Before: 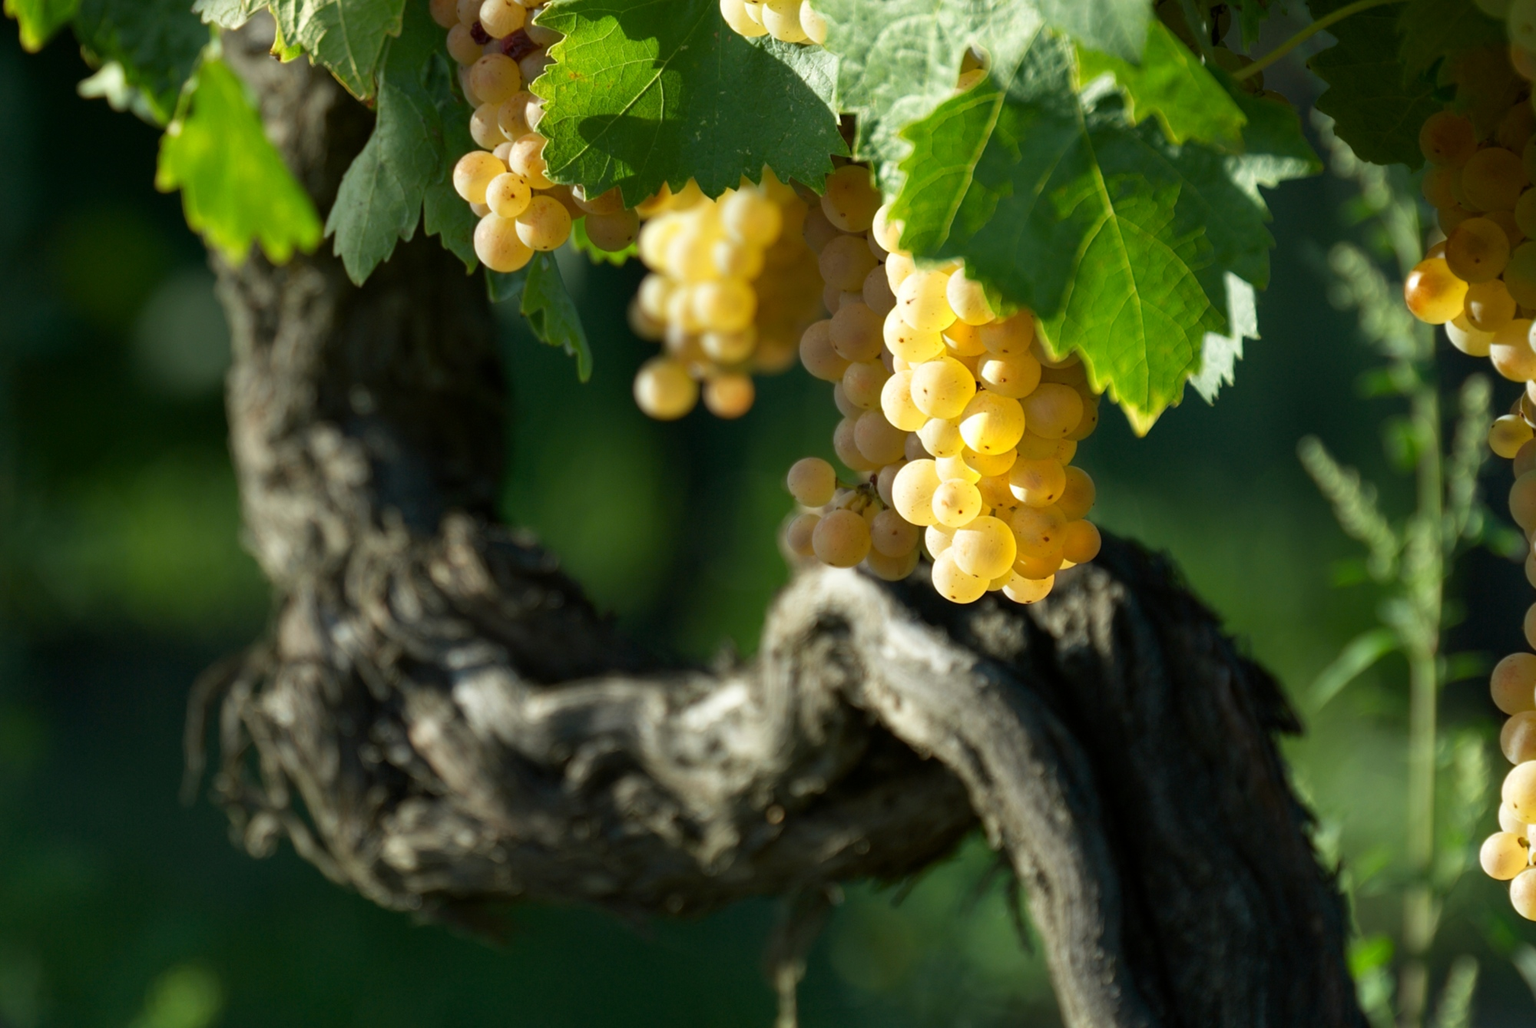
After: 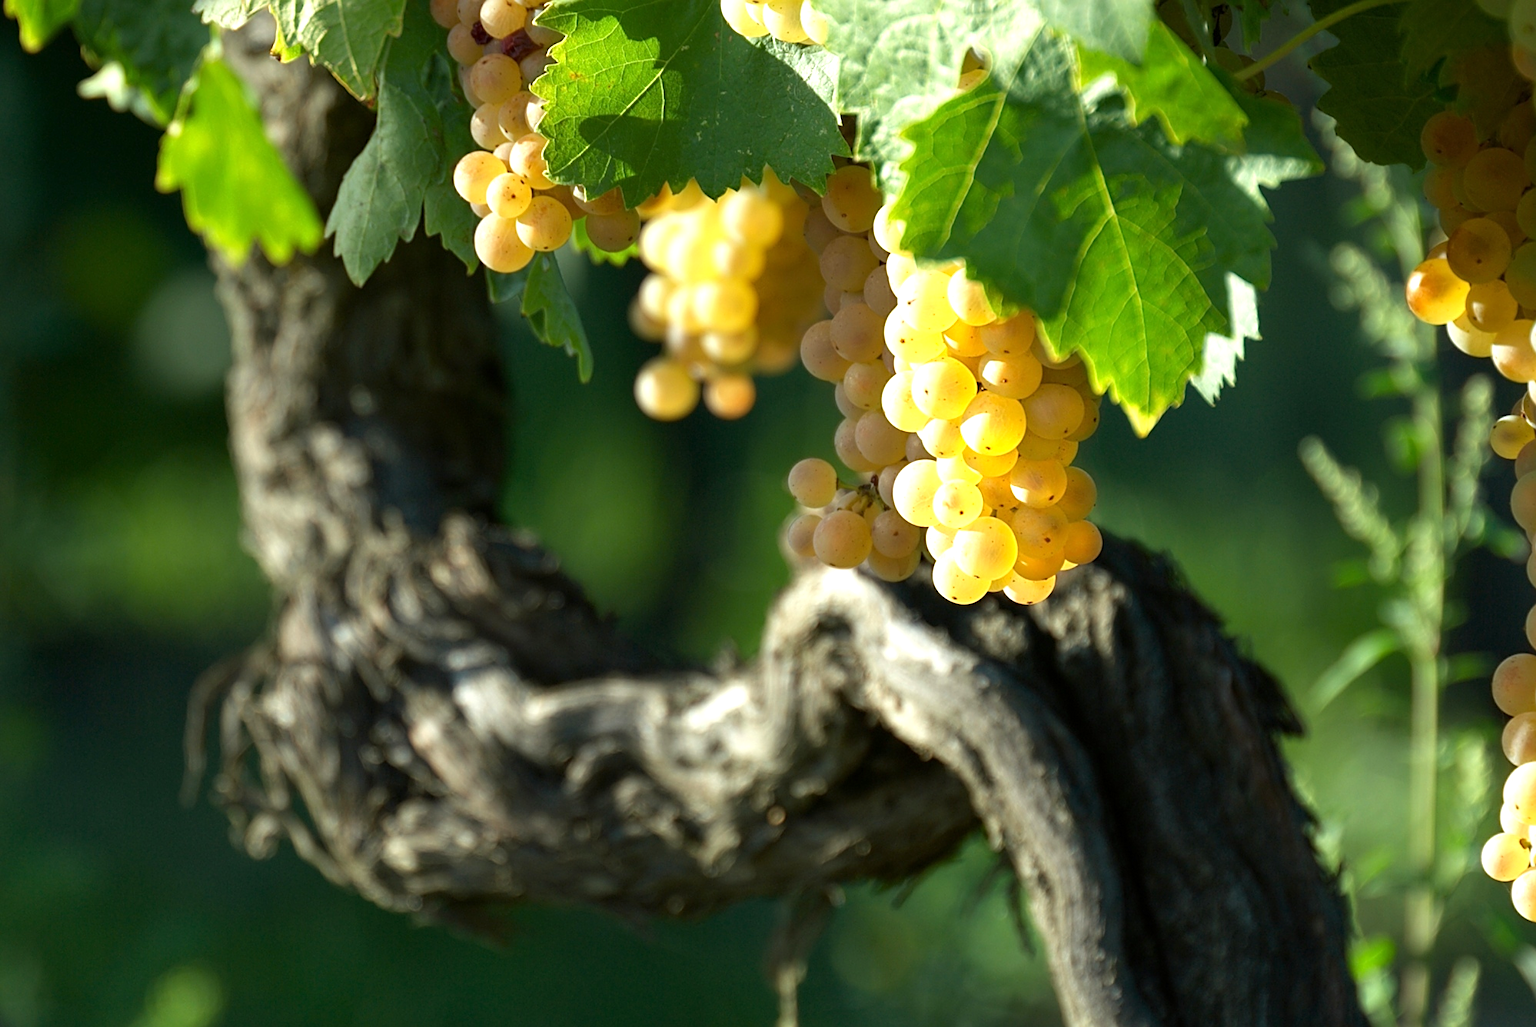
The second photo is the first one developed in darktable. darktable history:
exposure: exposure 0.6 EV, compensate highlight preservation false
crop: top 0.05%, bottom 0.098%
sharpen: radius 1.967
